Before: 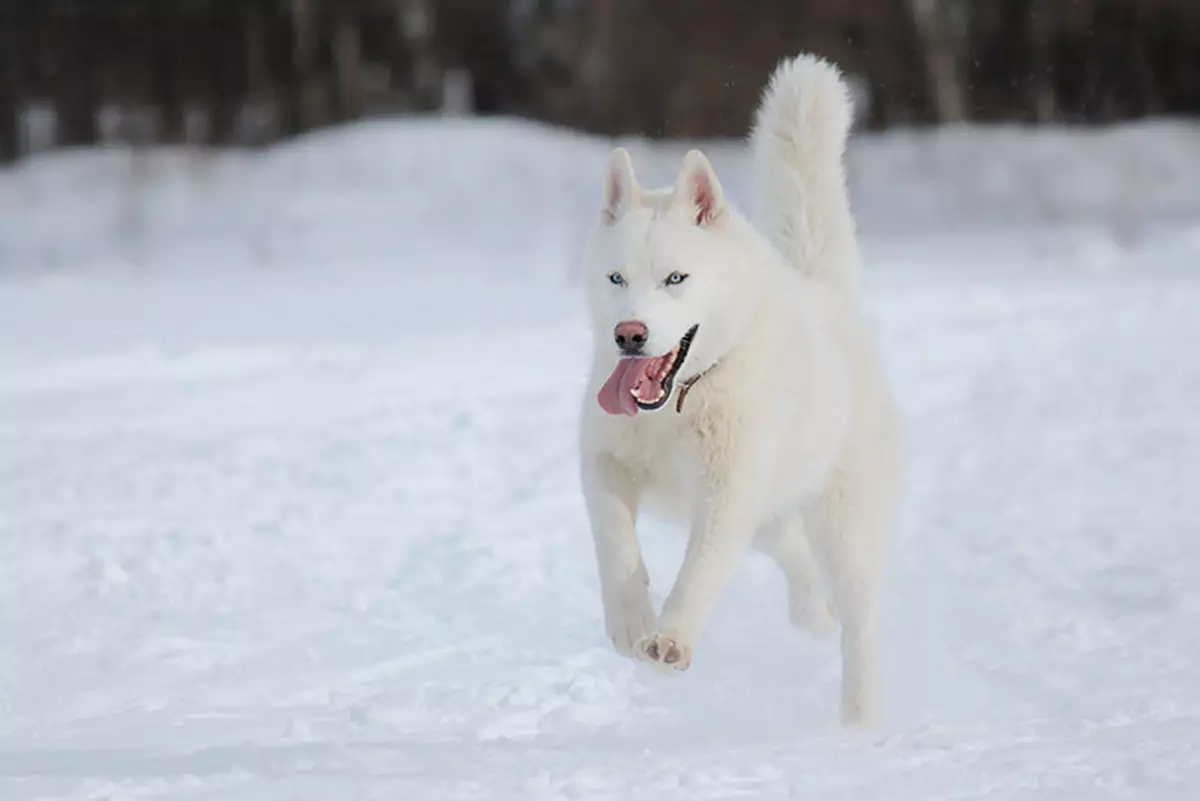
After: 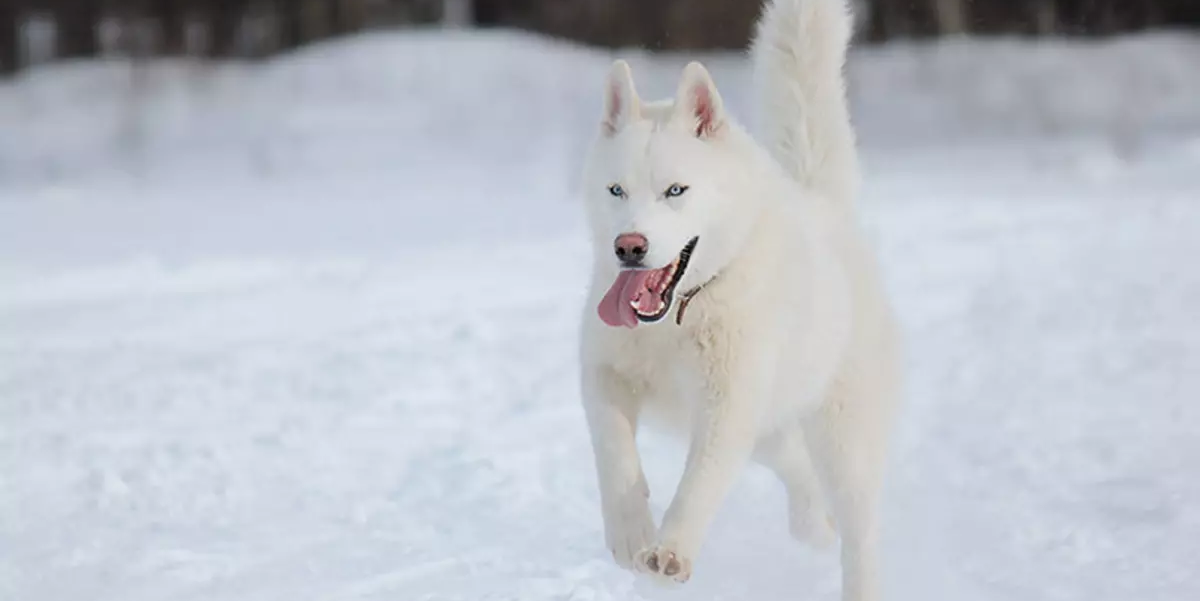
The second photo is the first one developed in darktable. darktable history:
crop: top 11.013%, bottom 13.912%
